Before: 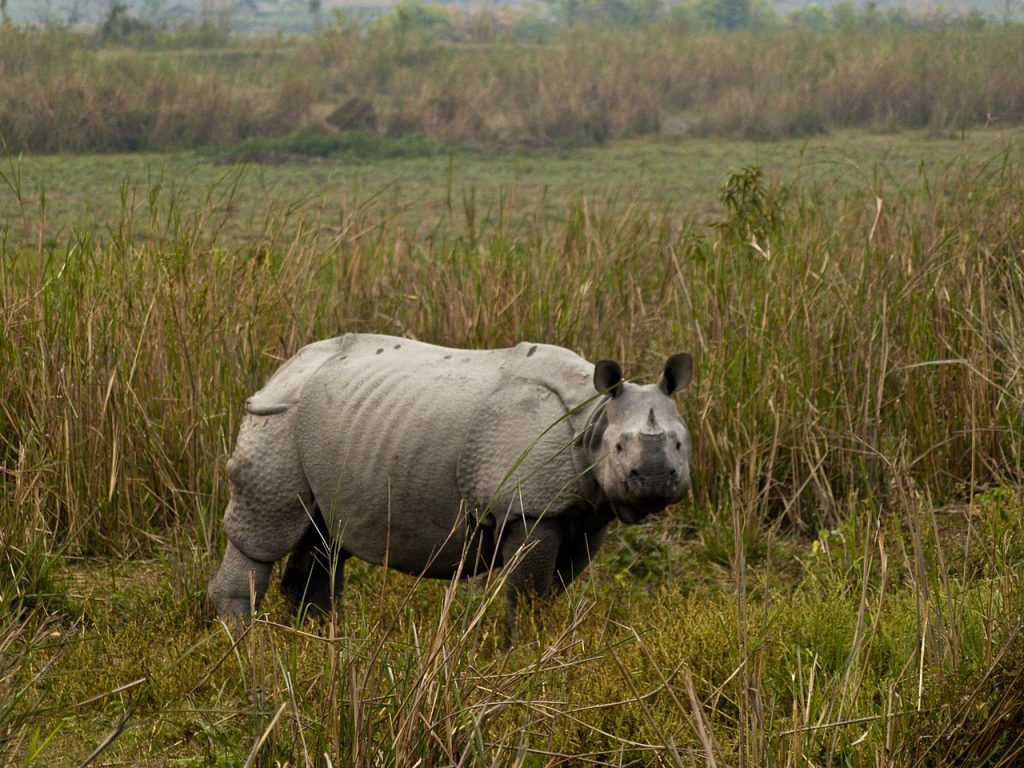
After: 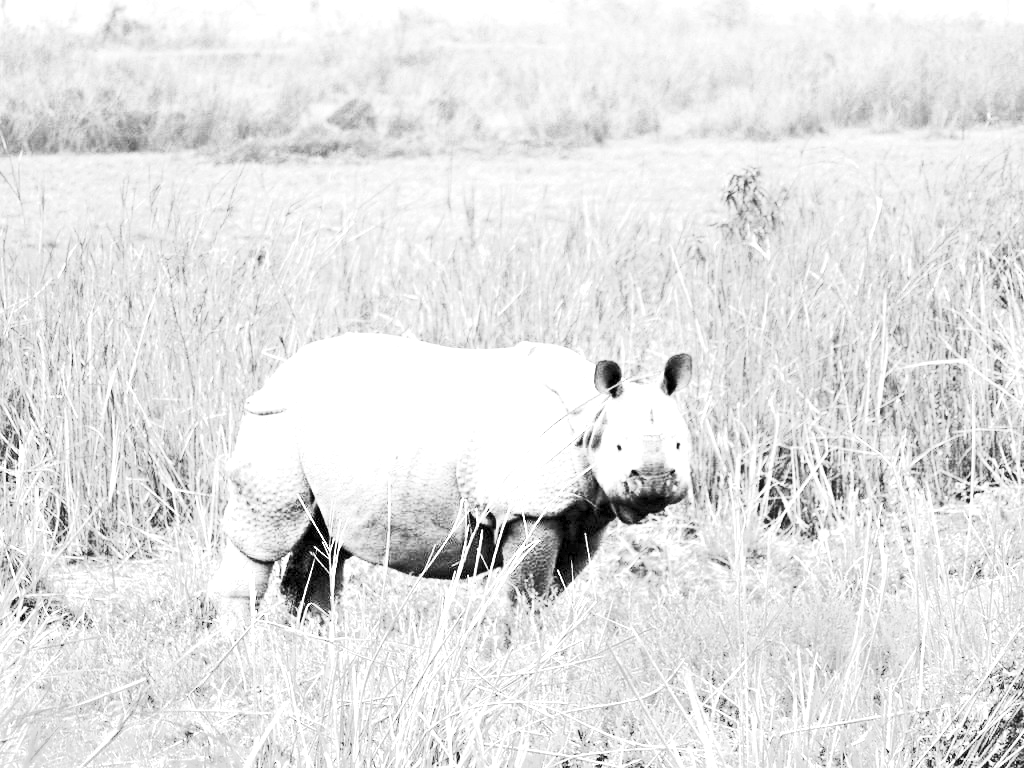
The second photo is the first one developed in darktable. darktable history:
monochrome: on, module defaults
contrast brightness saturation: contrast 0.4, brightness 0.1, saturation 0.21
exposure: exposure 1.5 EV, compensate highlight preservation false
graduated density: density -3.9 EV
color balance rgb: linear chroma grading › shadows 10%, linear chroma grading › highlights 10%, linear chroma grading › global chroma 15%, linear chroma grading › mid-tones 15%, perceptual saturation grading › global saturation 40%, perceptual saturation grading › highlights -25%, perceptual saturation grading › mid-tones 35%, perceptual saturation grading › shadows 35%, perceptual brilliance grading › global brilliance 11.29%, global vibrance 11.29%
white balance: red 0.982, blue 1.018
